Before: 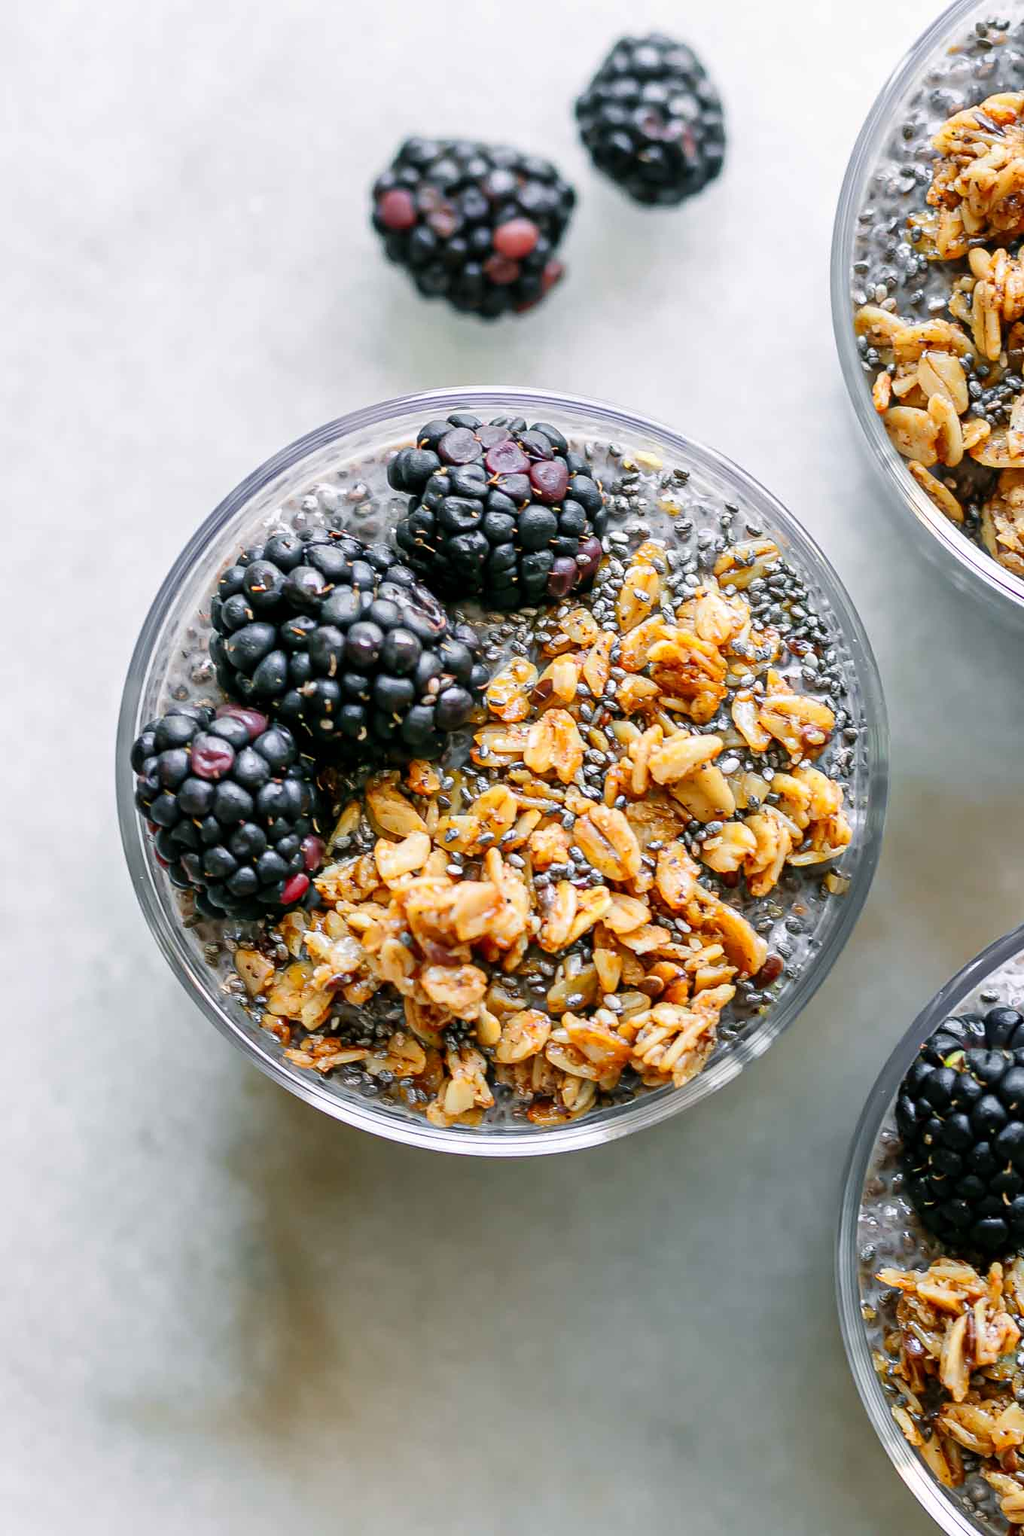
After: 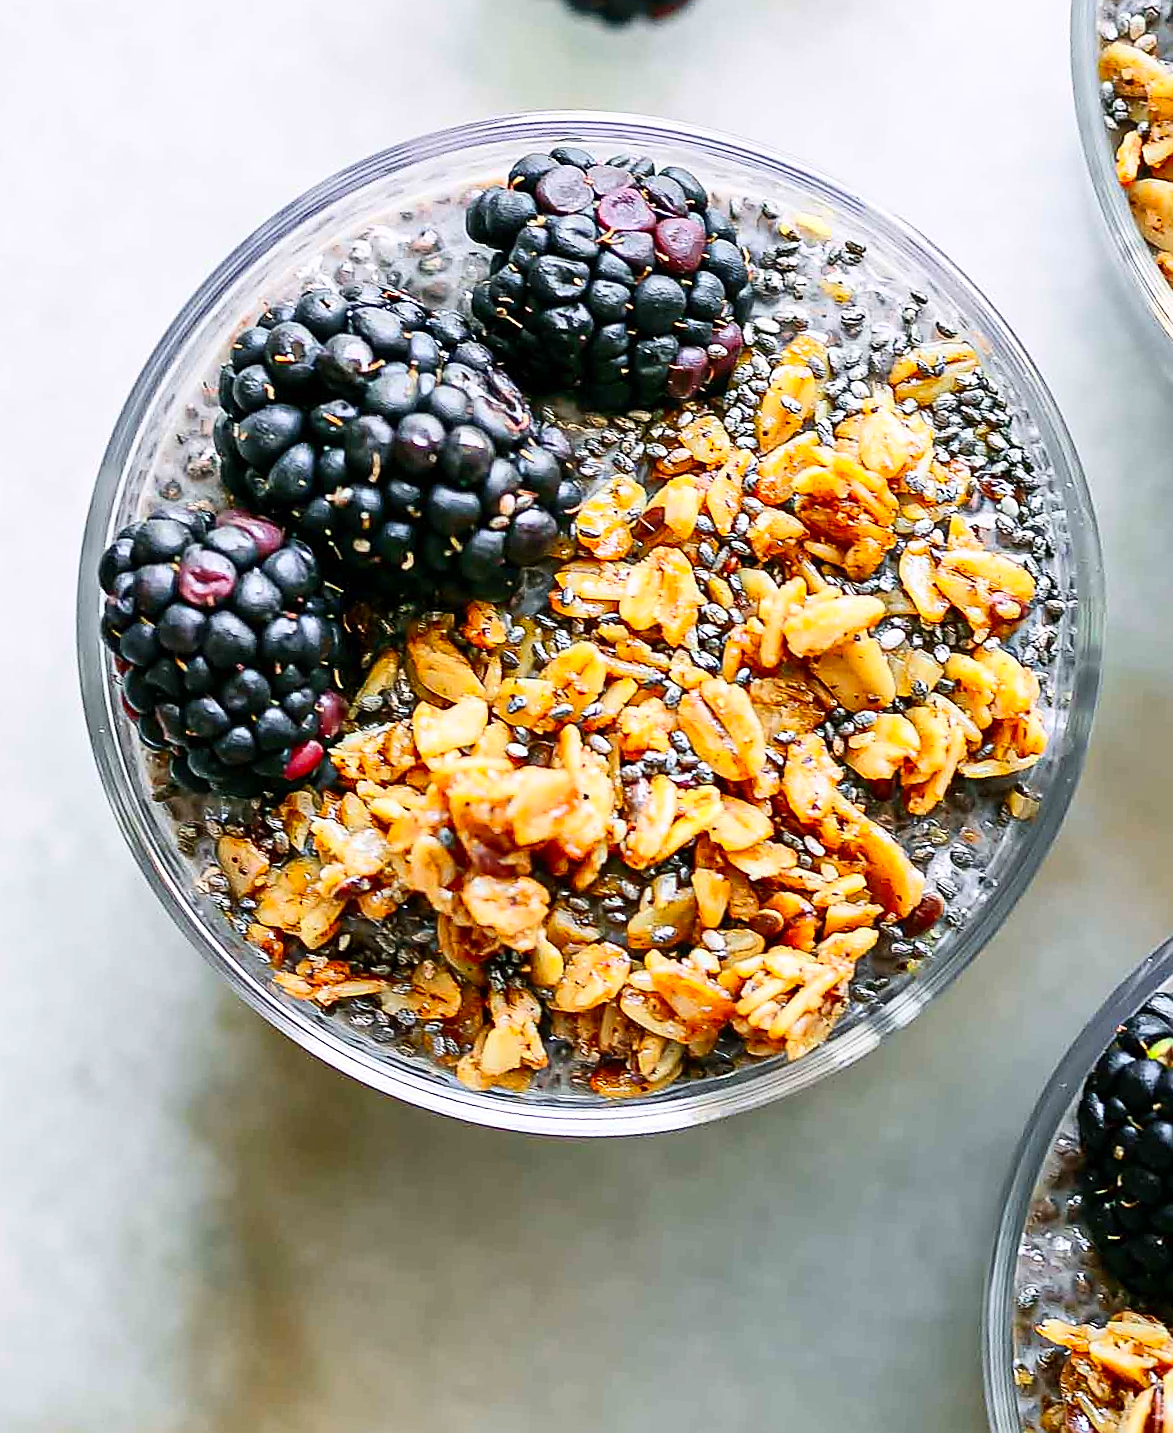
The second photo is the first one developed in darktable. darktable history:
contrast brightness saturation: contrast 0.228, brightness 0.101, saturation 0.286
sharpen: radius 1.394, amount 1.252, threshold 0.671
crop and rotate: angle -4.12°, left 9.928%, top 20.903%, right 11.995%, bottom 11.882%
